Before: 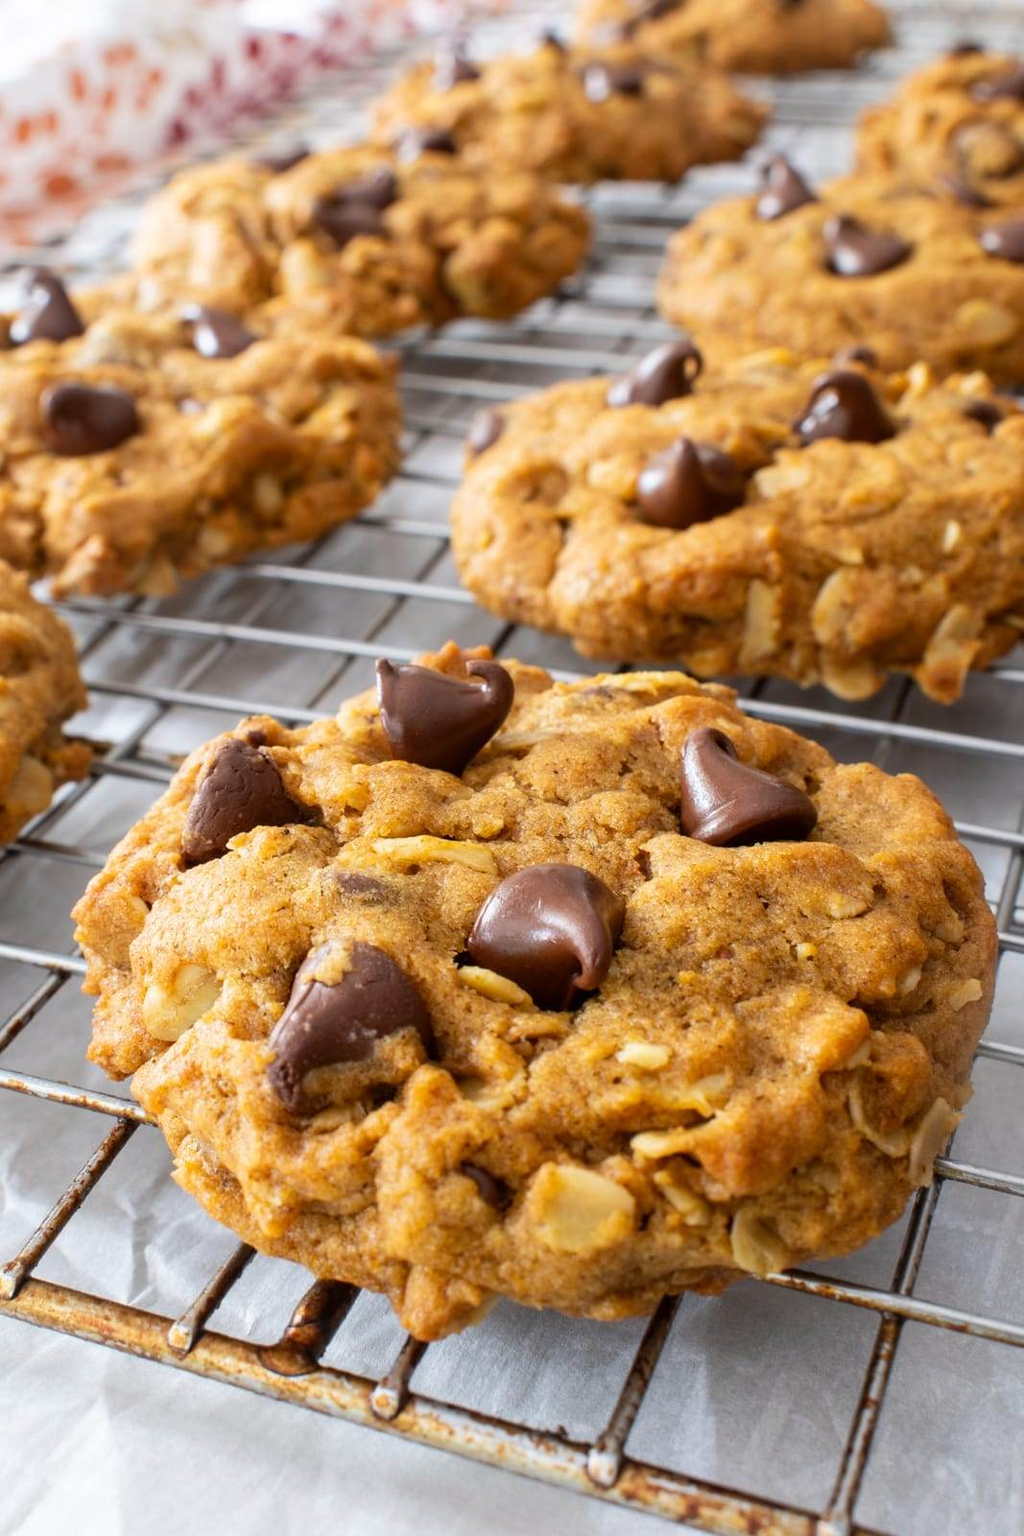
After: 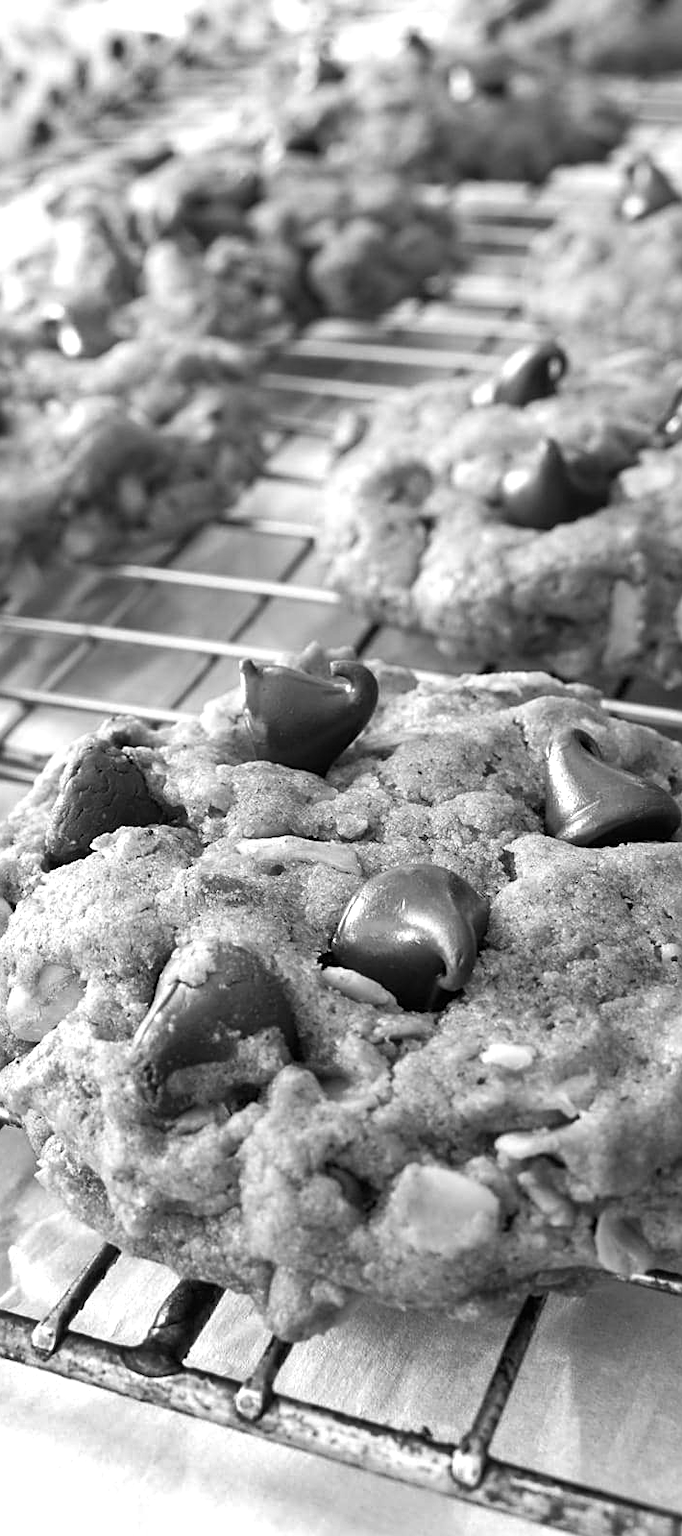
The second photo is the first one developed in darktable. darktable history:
exposure: black level correction 0, exposure 0.499 EV, compensate highlight preservation false
shadows and highlights: shadows 32.79, highlights -46.34, compress 49.94%, soften with gaussian
color calibration: output gray [0.22, 0.42, 0.37, 0], illuminant as shot in camera, x 0.358, y 0.373, temperature 4628.91 K
sharpen: on, module defaults
crop and rotate: left 13.367%, right 19.974%
